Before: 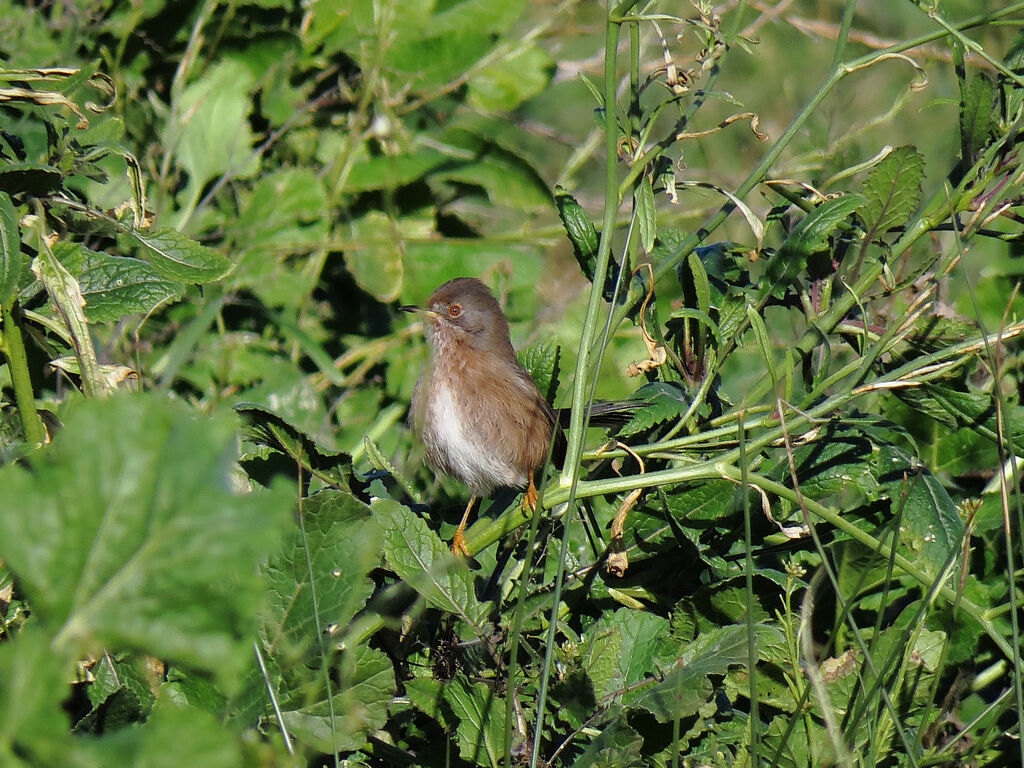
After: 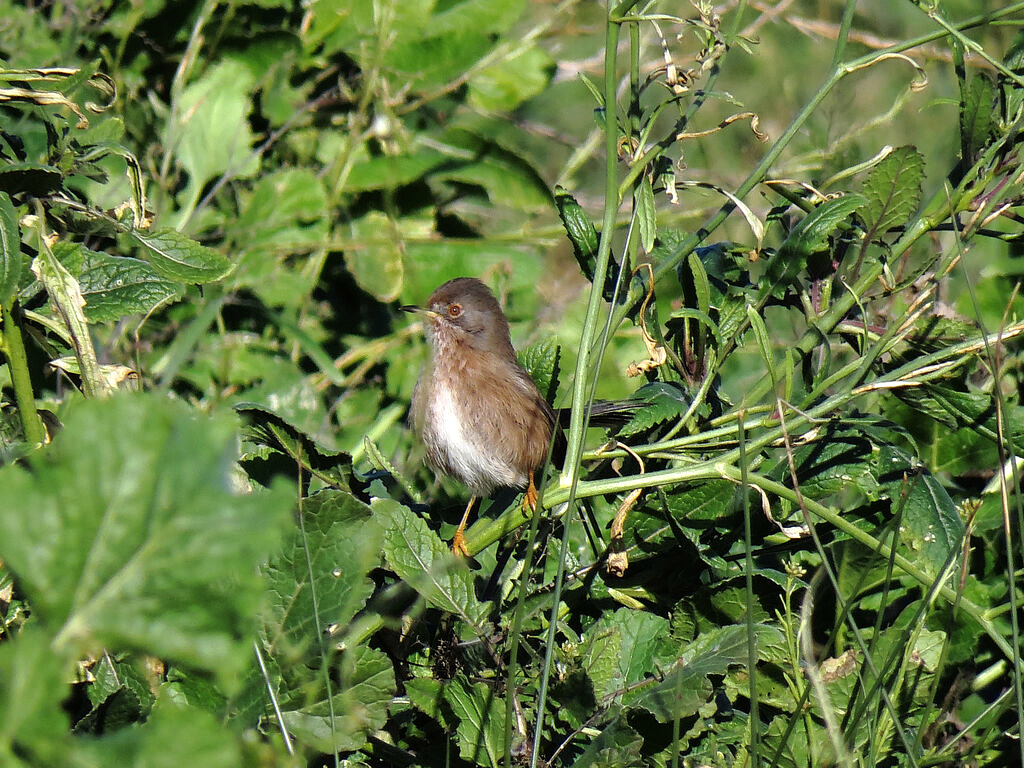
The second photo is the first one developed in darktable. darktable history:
tone equalizer: -8 EV -0.422 EV, -7 EV -0.371 EV, -6 EV -0.321 EV, -5 EV -0.205 EV, -3 EV 0.195 EV, -2 EV 0.343 EV, -1 EV 0.412 EV, +0 EV 0.413 EV, edges refinement/feathering 500, mask exposure compensation -1.57 EV, preserve details no
